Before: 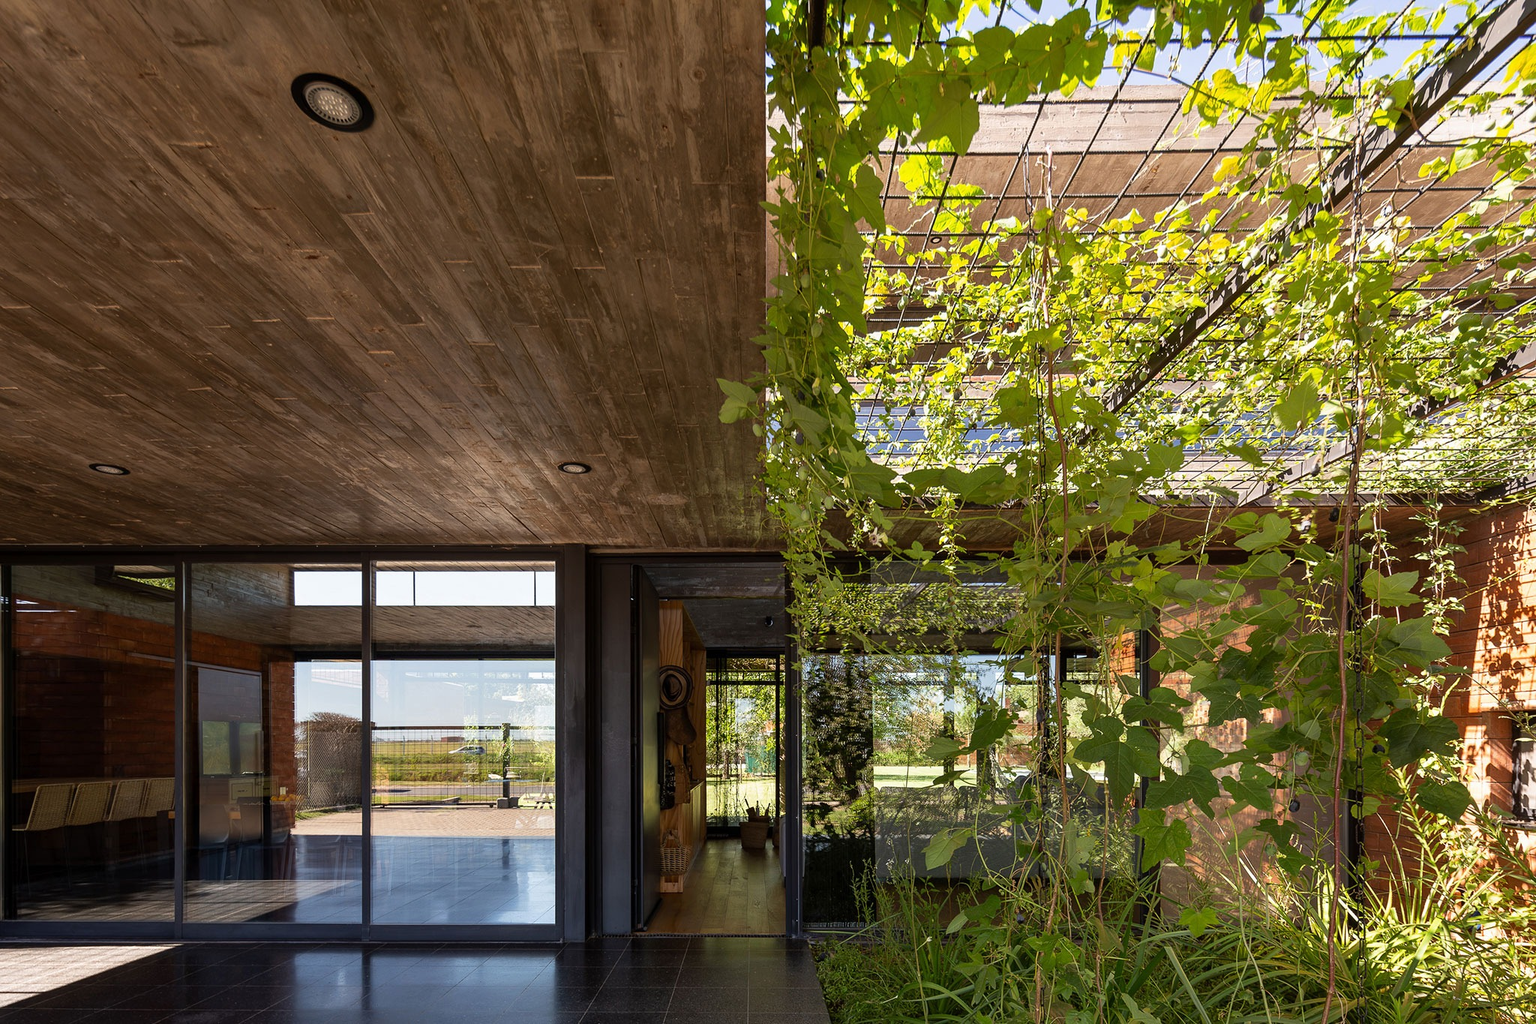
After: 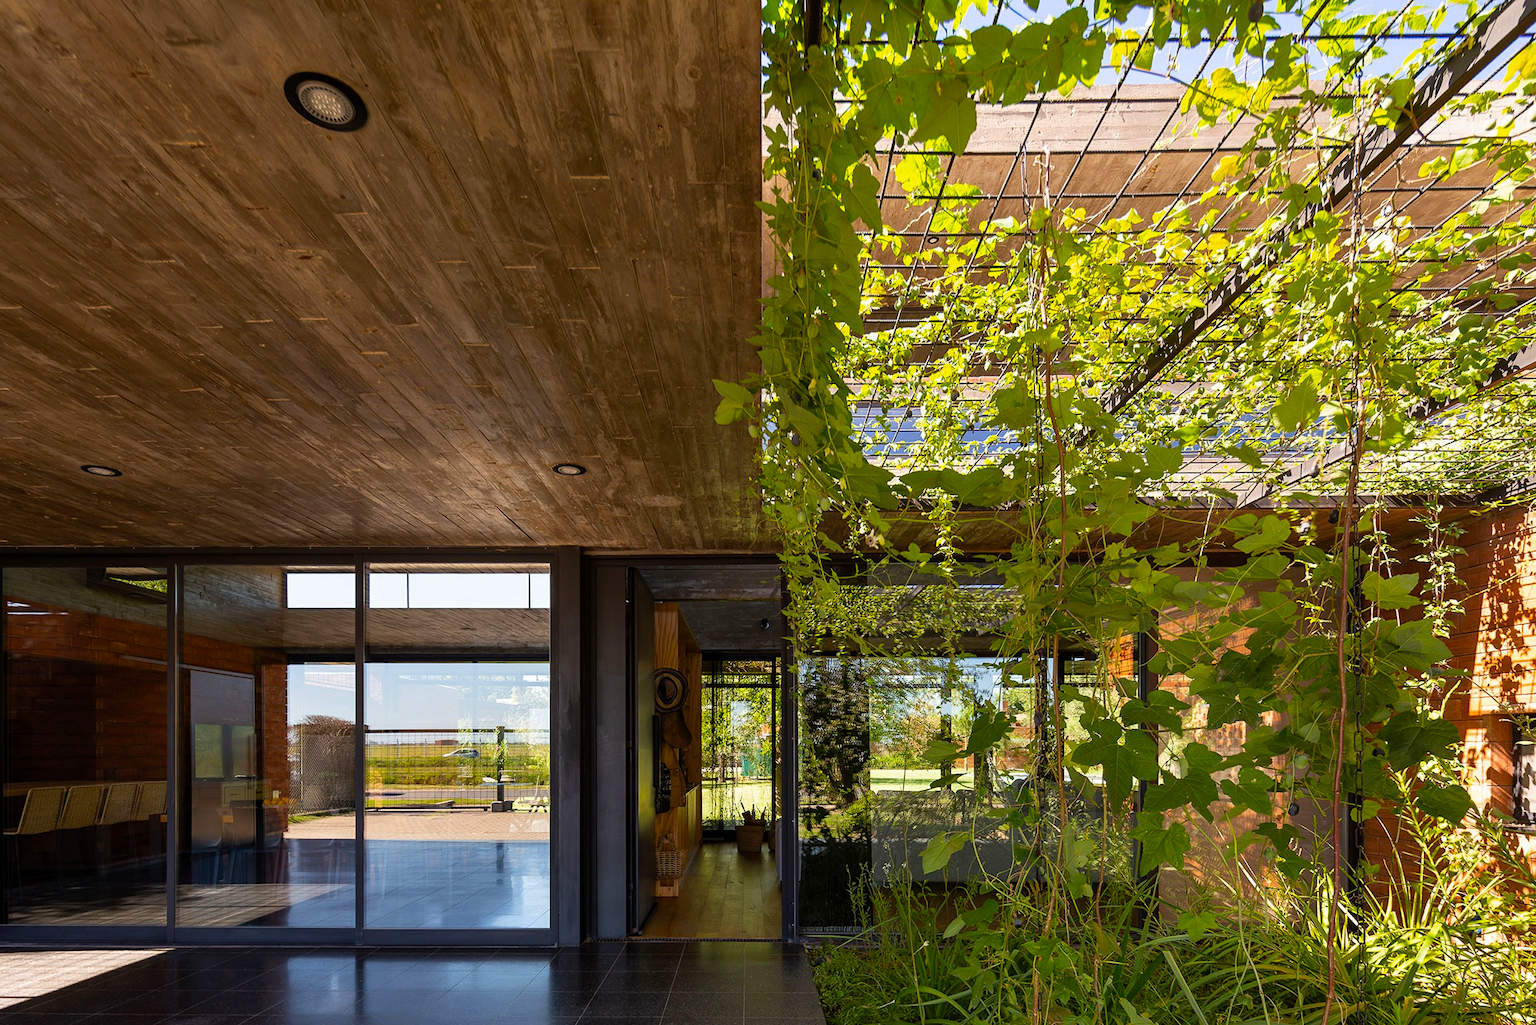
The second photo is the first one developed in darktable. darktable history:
crop and rotate: left 0.614%, top 0.179%, bottom 0.309%
color balance rgb: perceptual saturation grading › global saturation 20%, global vibrance 20%
